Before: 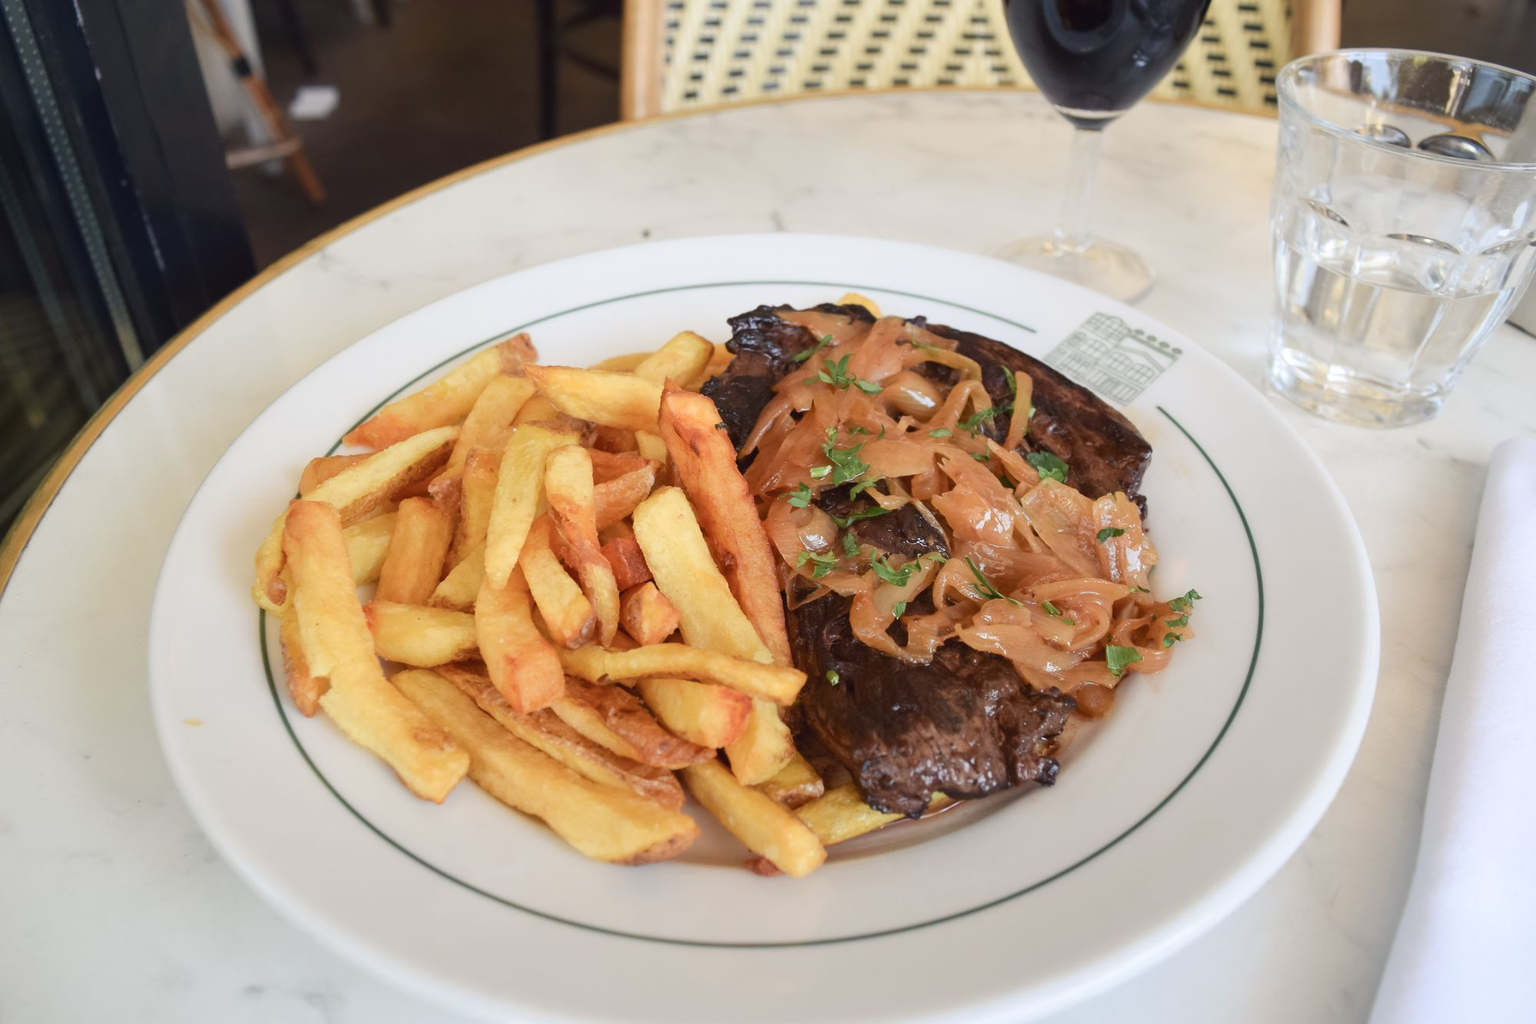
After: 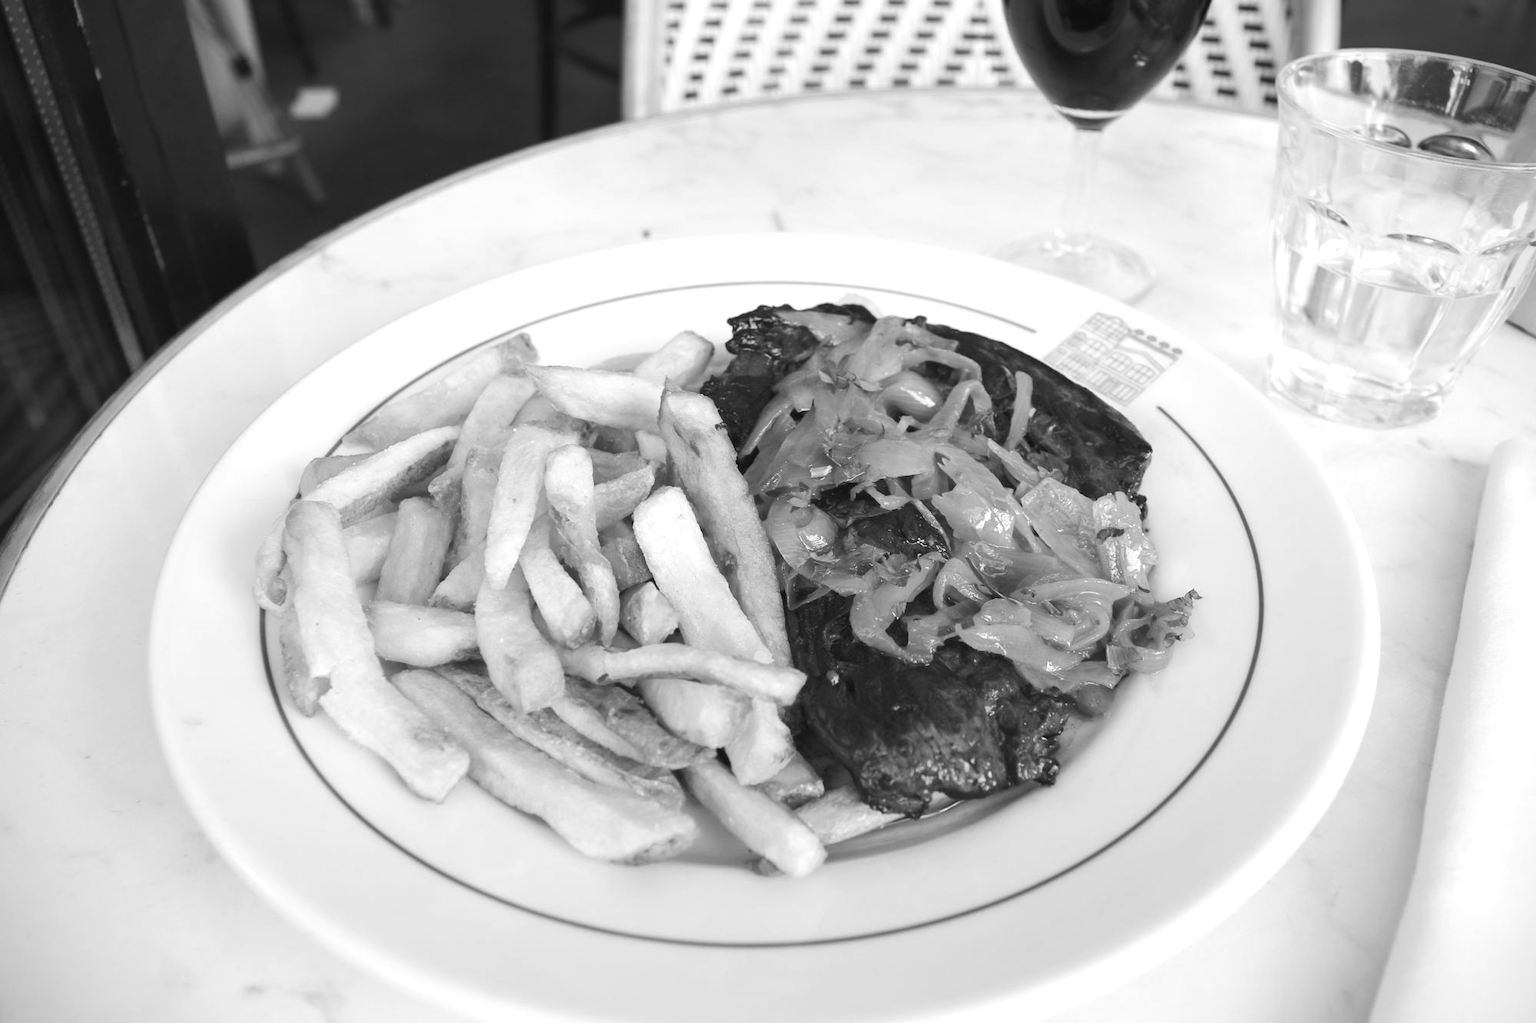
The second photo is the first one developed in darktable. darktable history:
vignetting: fall-off start 91.76%, unbound false
color calibration: output gray [0.714, 0.278, 0, 0], illuminant as shot in camera, x 0.358, y 0.373, temperature 4628.91 K, saturation algorithm version 1 (2020)
exposure: exposure 0.176 EV, compensate exposure bias true, compensate highlight preservation false
tone equalizer: -8 EV -0.001 EV, -7 EV 0.003 EV, -6 EV -0.005 EV, -5 EV -0.007 EV, -4 EV -0.076 EV, -3 EV -0.211 EV, -2 EV -0.251 EV, -1 EV 0.108 EV, +0 EV 0.278 EV
